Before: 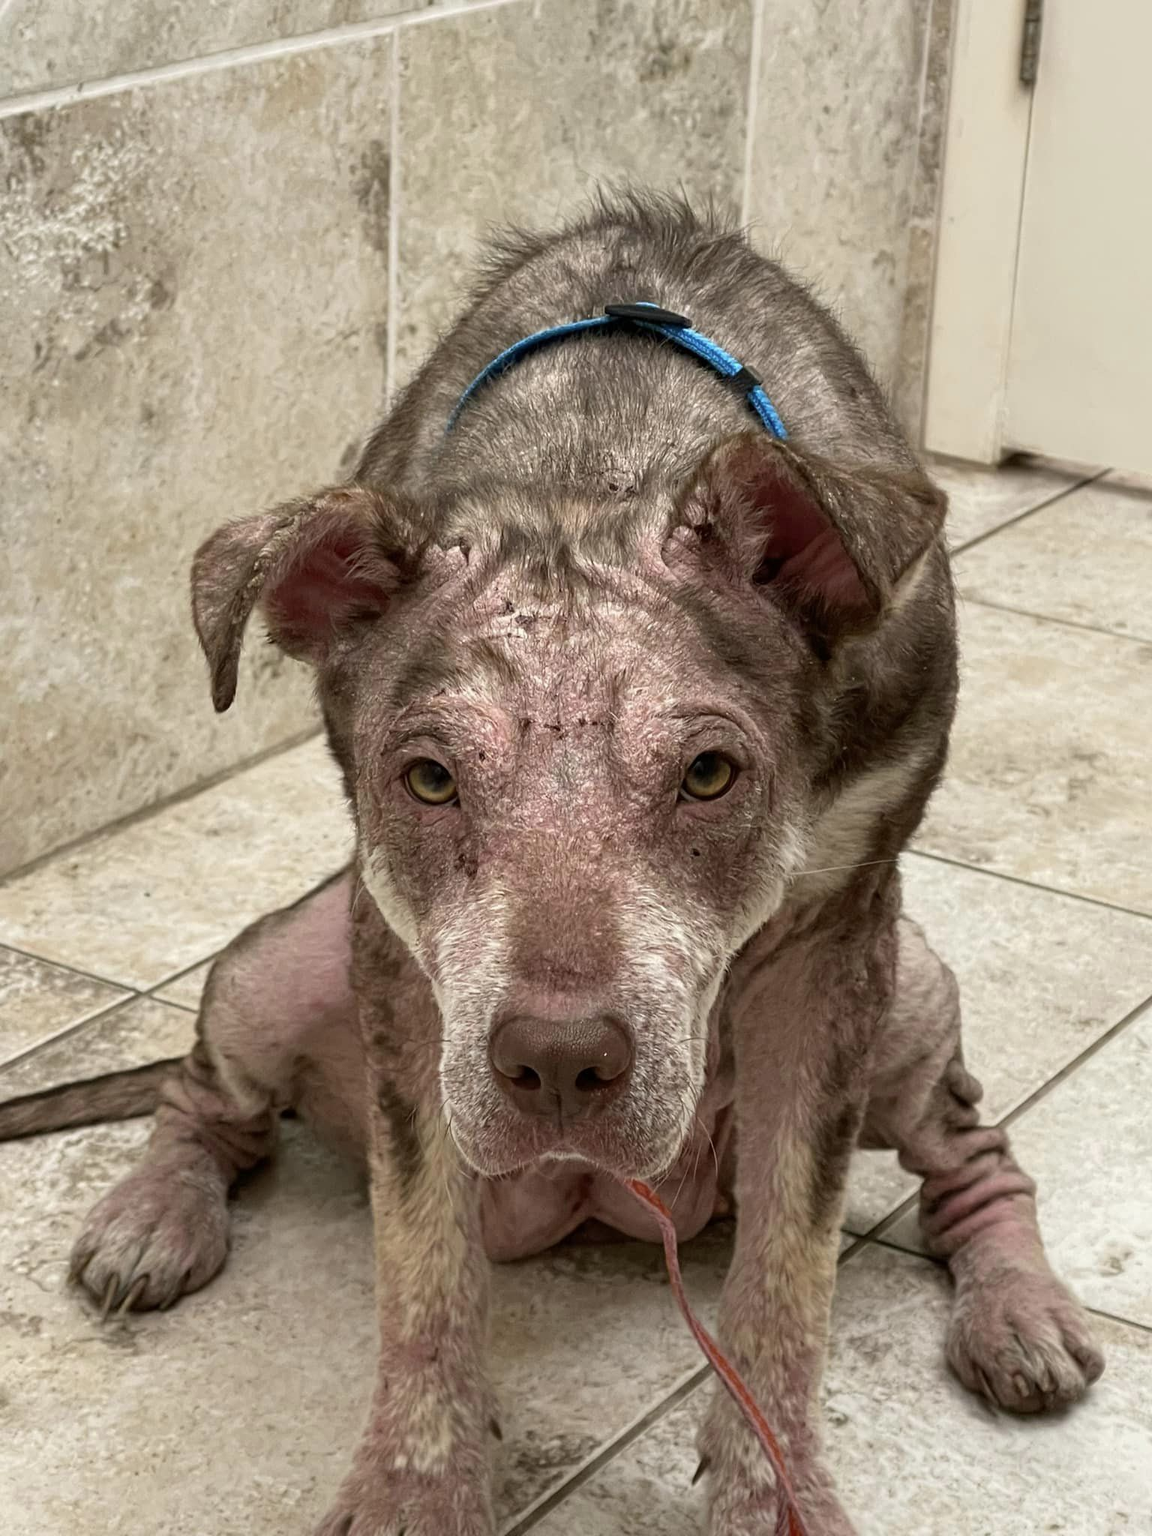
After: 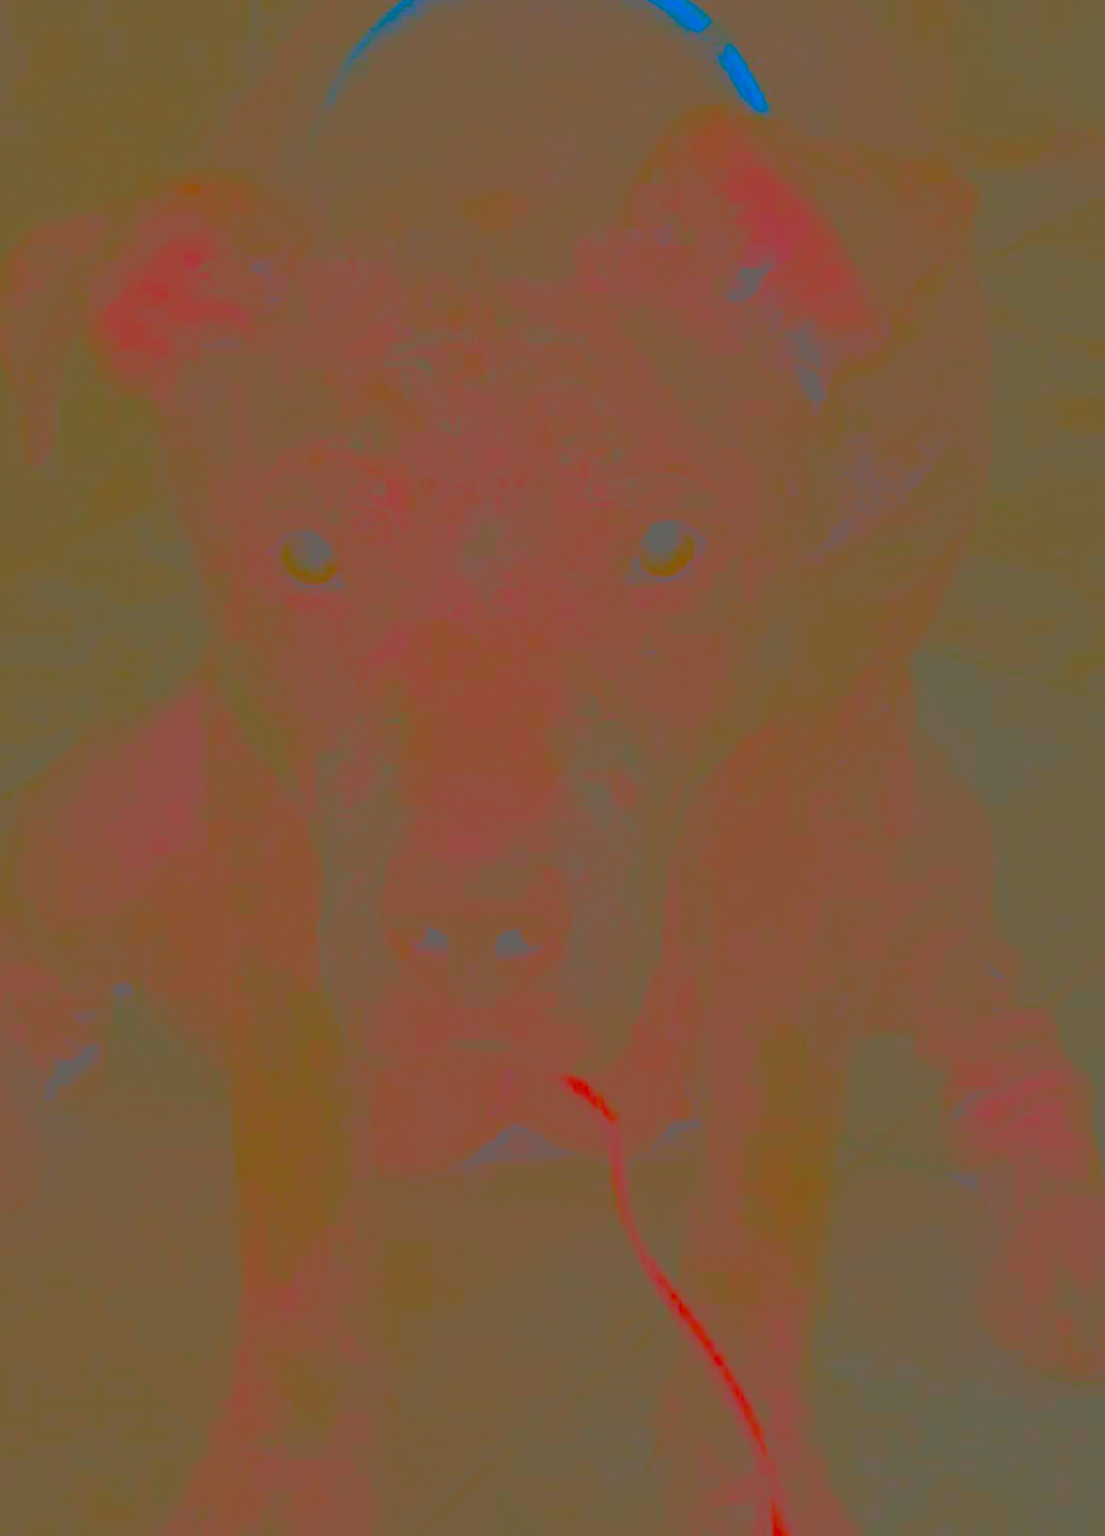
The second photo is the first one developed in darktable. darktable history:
shadows and highlights: white point adjustment 1, soften with gaussian
crop: left 16.871%, top 22.857%, right 9.116%
contrast brightness saturation: contrast -0.99, brightness -0.17, saturation 0.75
